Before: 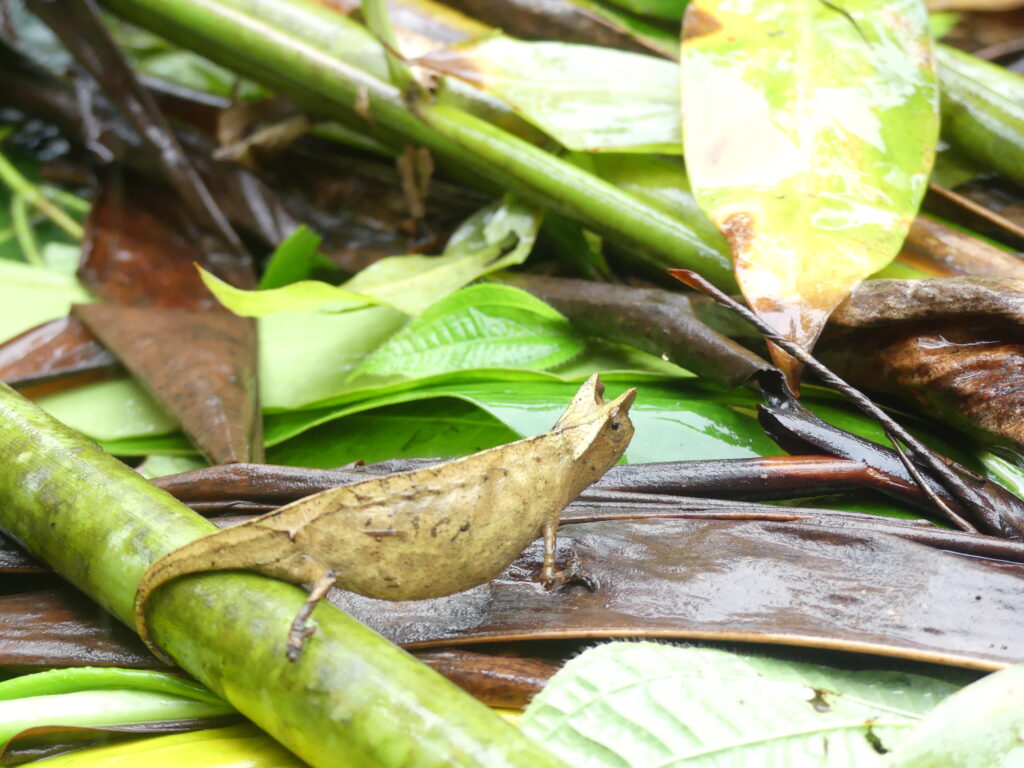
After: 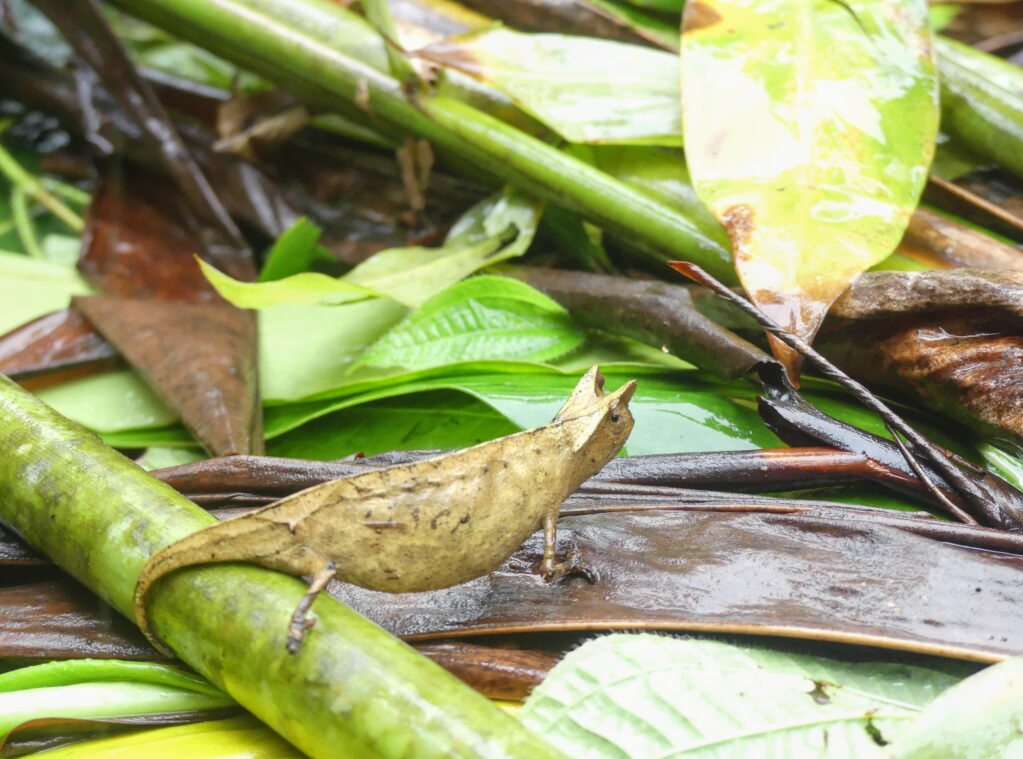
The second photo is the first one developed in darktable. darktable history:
crop: top 1.049%, right 0.001%
local contrast: detail 110%
